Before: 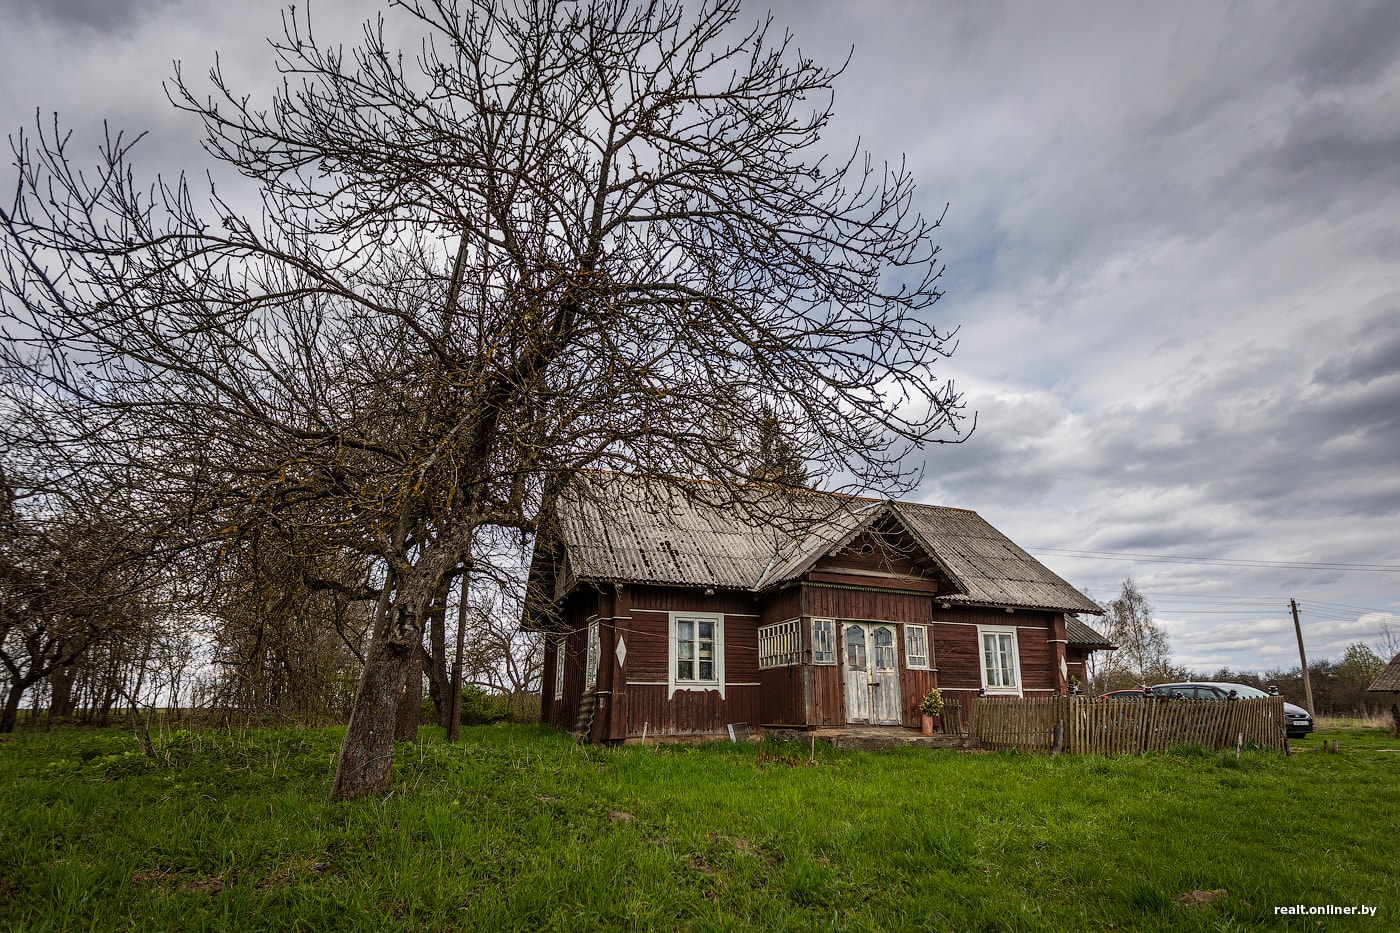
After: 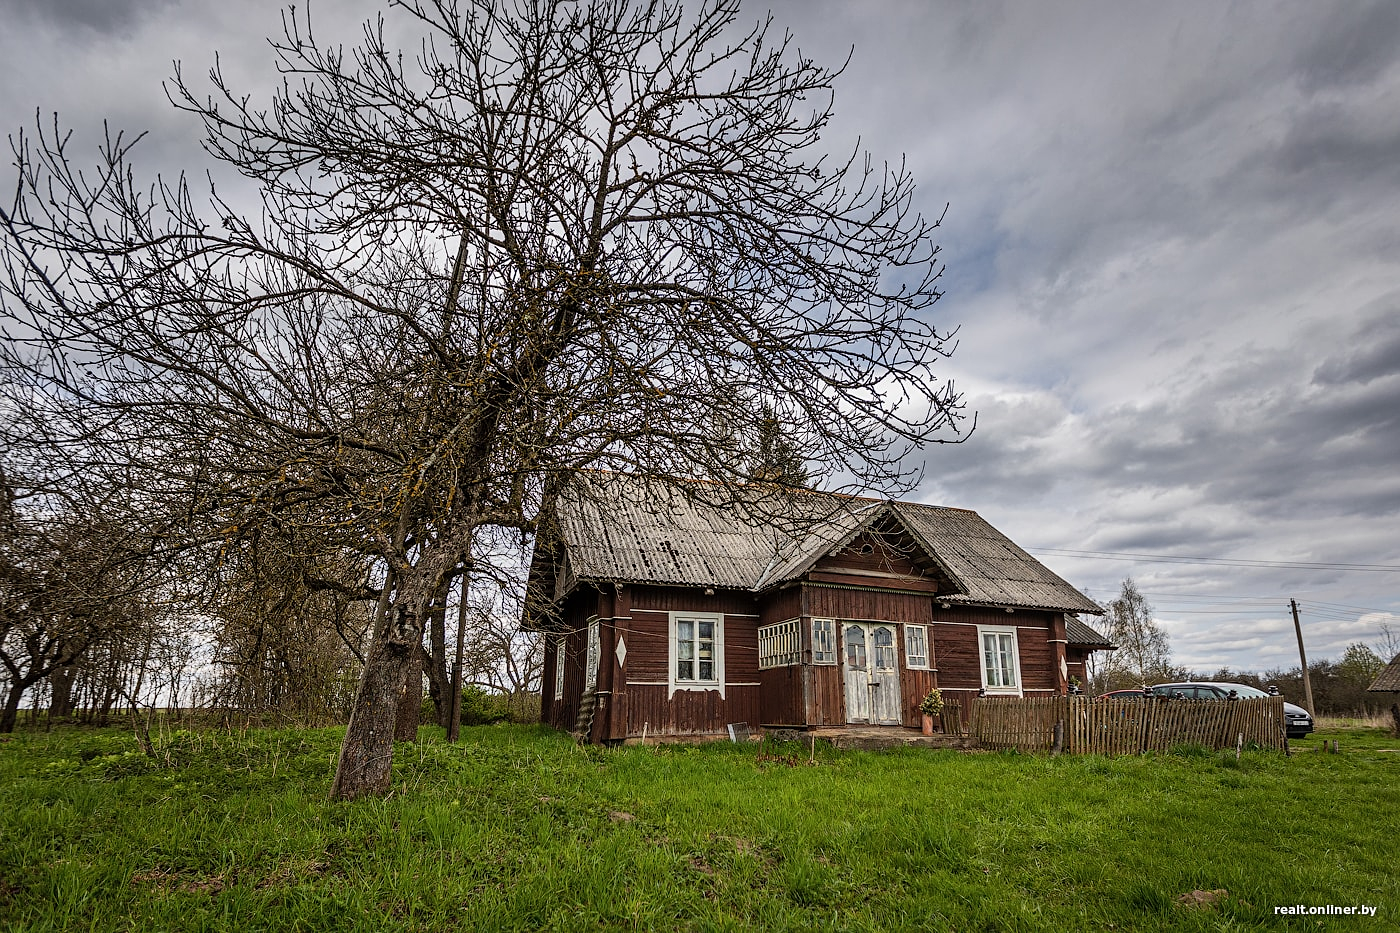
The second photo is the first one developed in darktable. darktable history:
shadows and highlights: soften with gaussian
sharpen: amount 0.2
